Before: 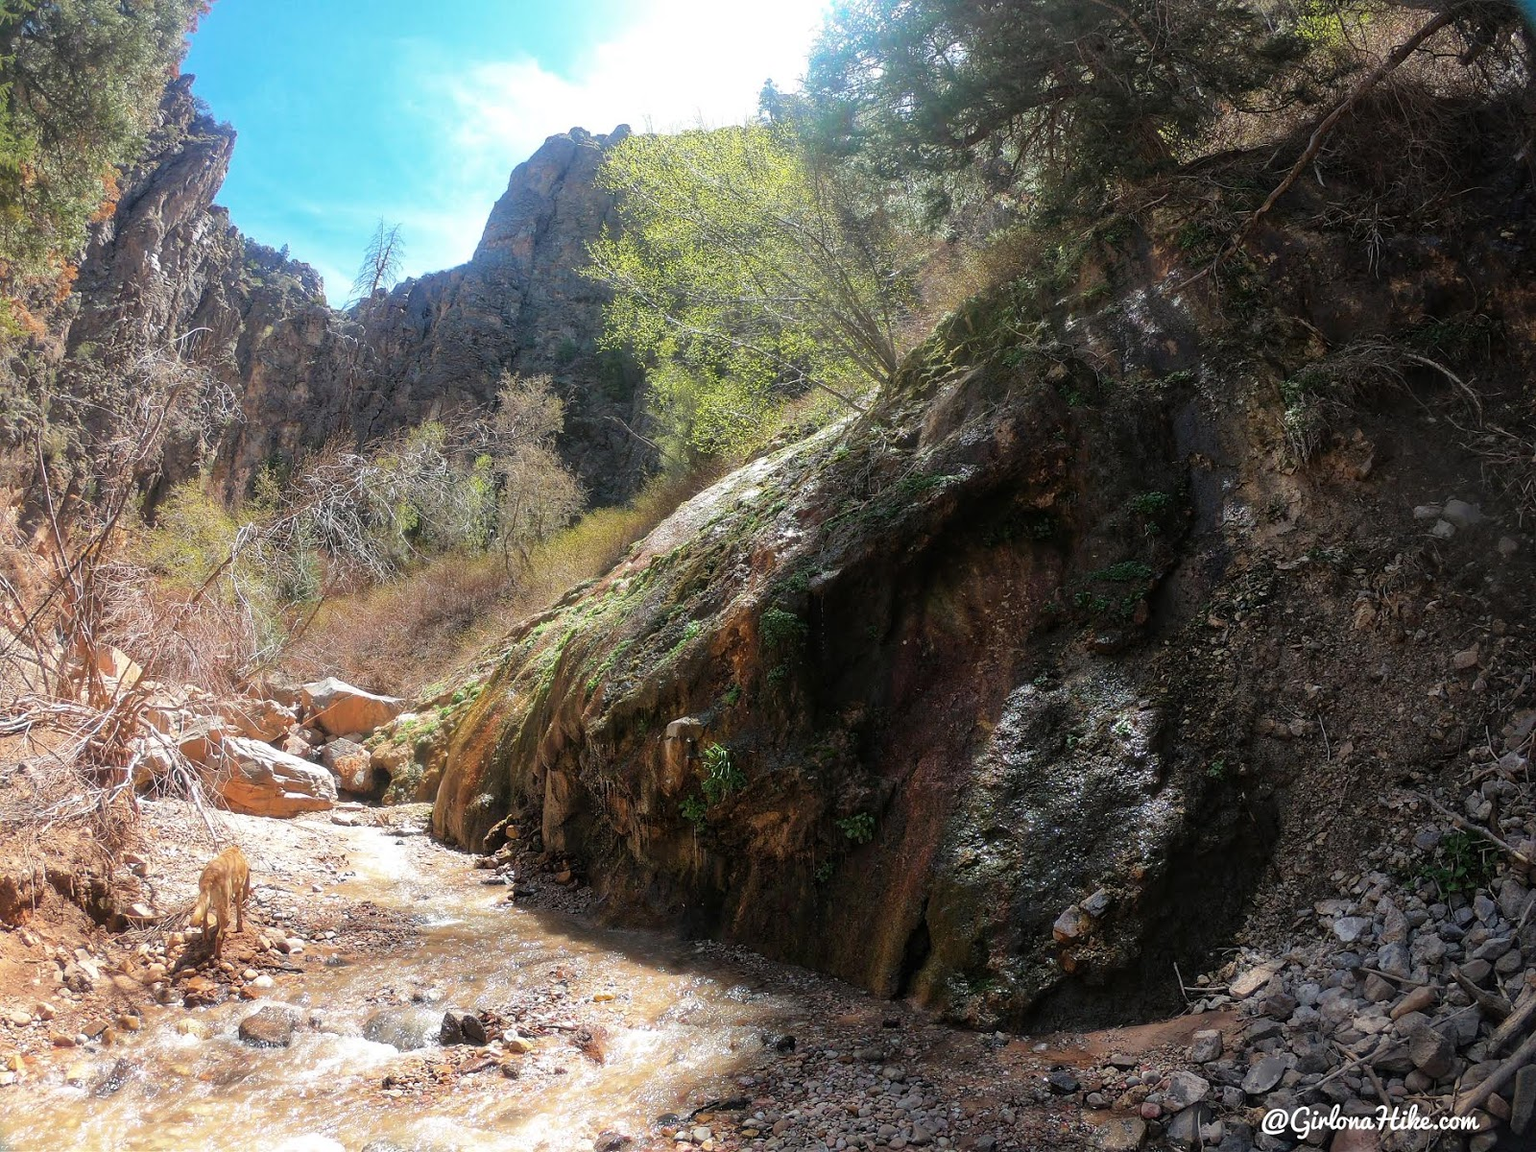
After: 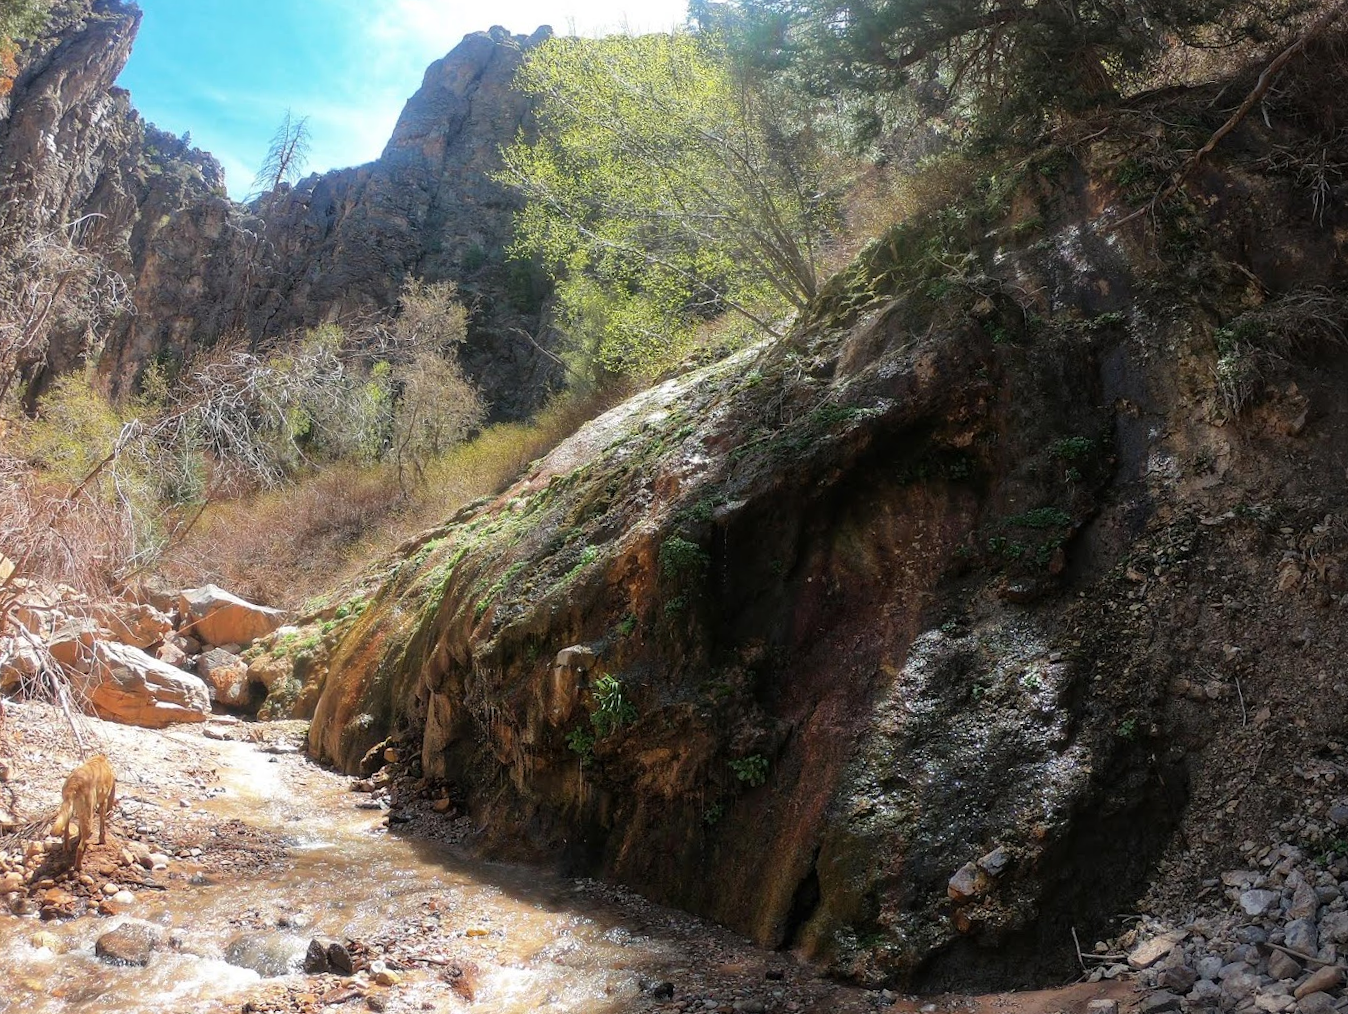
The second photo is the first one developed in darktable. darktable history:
crop and rotate: angle -3.02°, left 5.232%, top 5.194%, right 4.66%, bottom 4.416%
